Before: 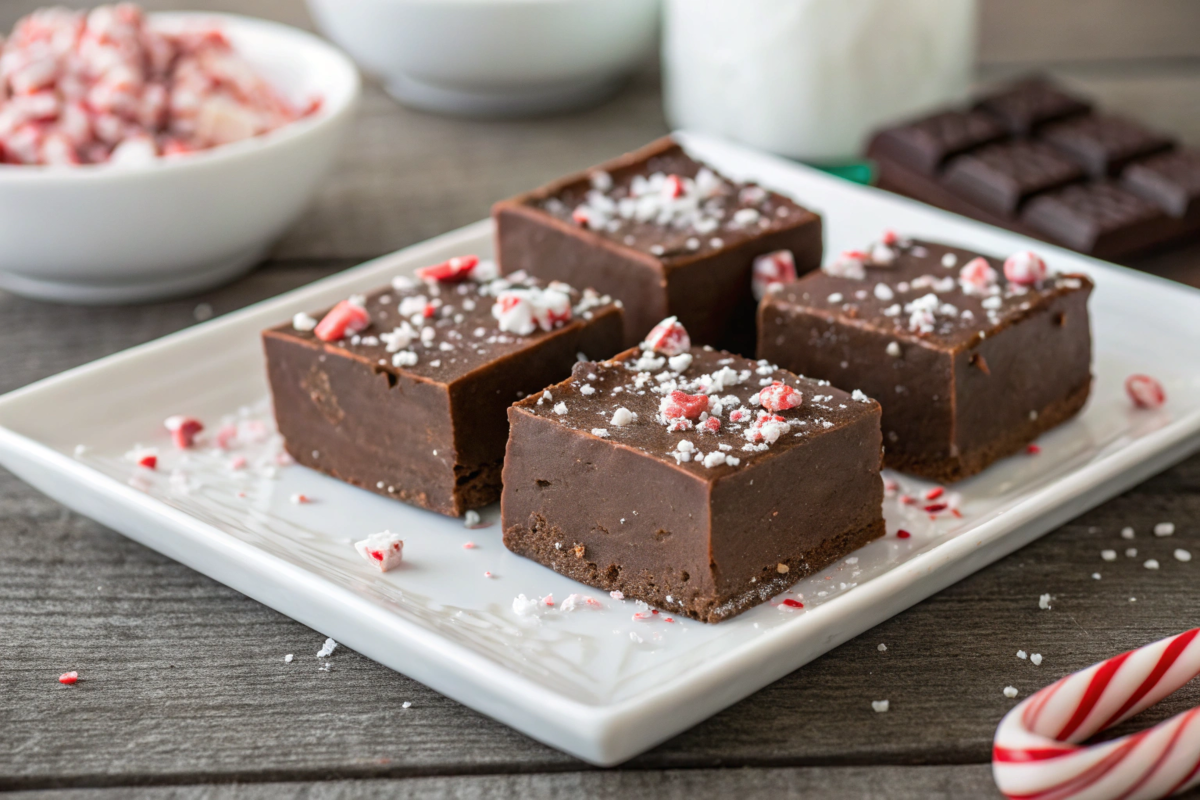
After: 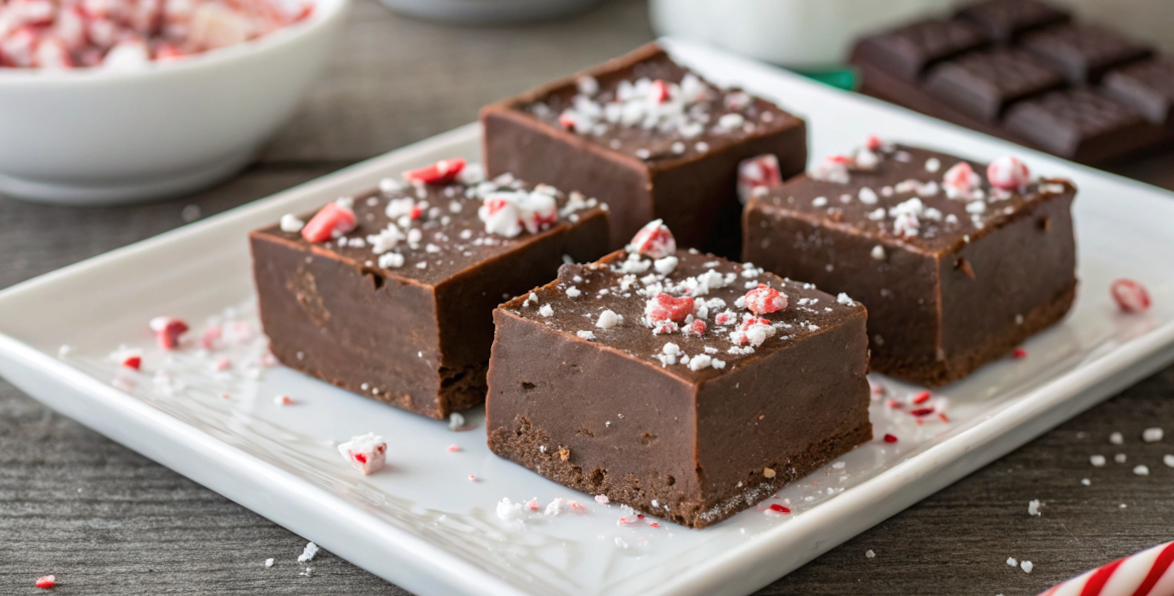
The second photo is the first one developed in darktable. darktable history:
rotate and perspective: rotation 0.226°, lens shift (vertical) -0.042, crop left 0.023, crop right 0.982, crop top 0.006, crop bottom 0.994
crop: top 11.038%, bottom 13.962%
local contrast: mode bilateral grid, contrast 20, coarseness 50, detail 102%, midtone range 0.2
